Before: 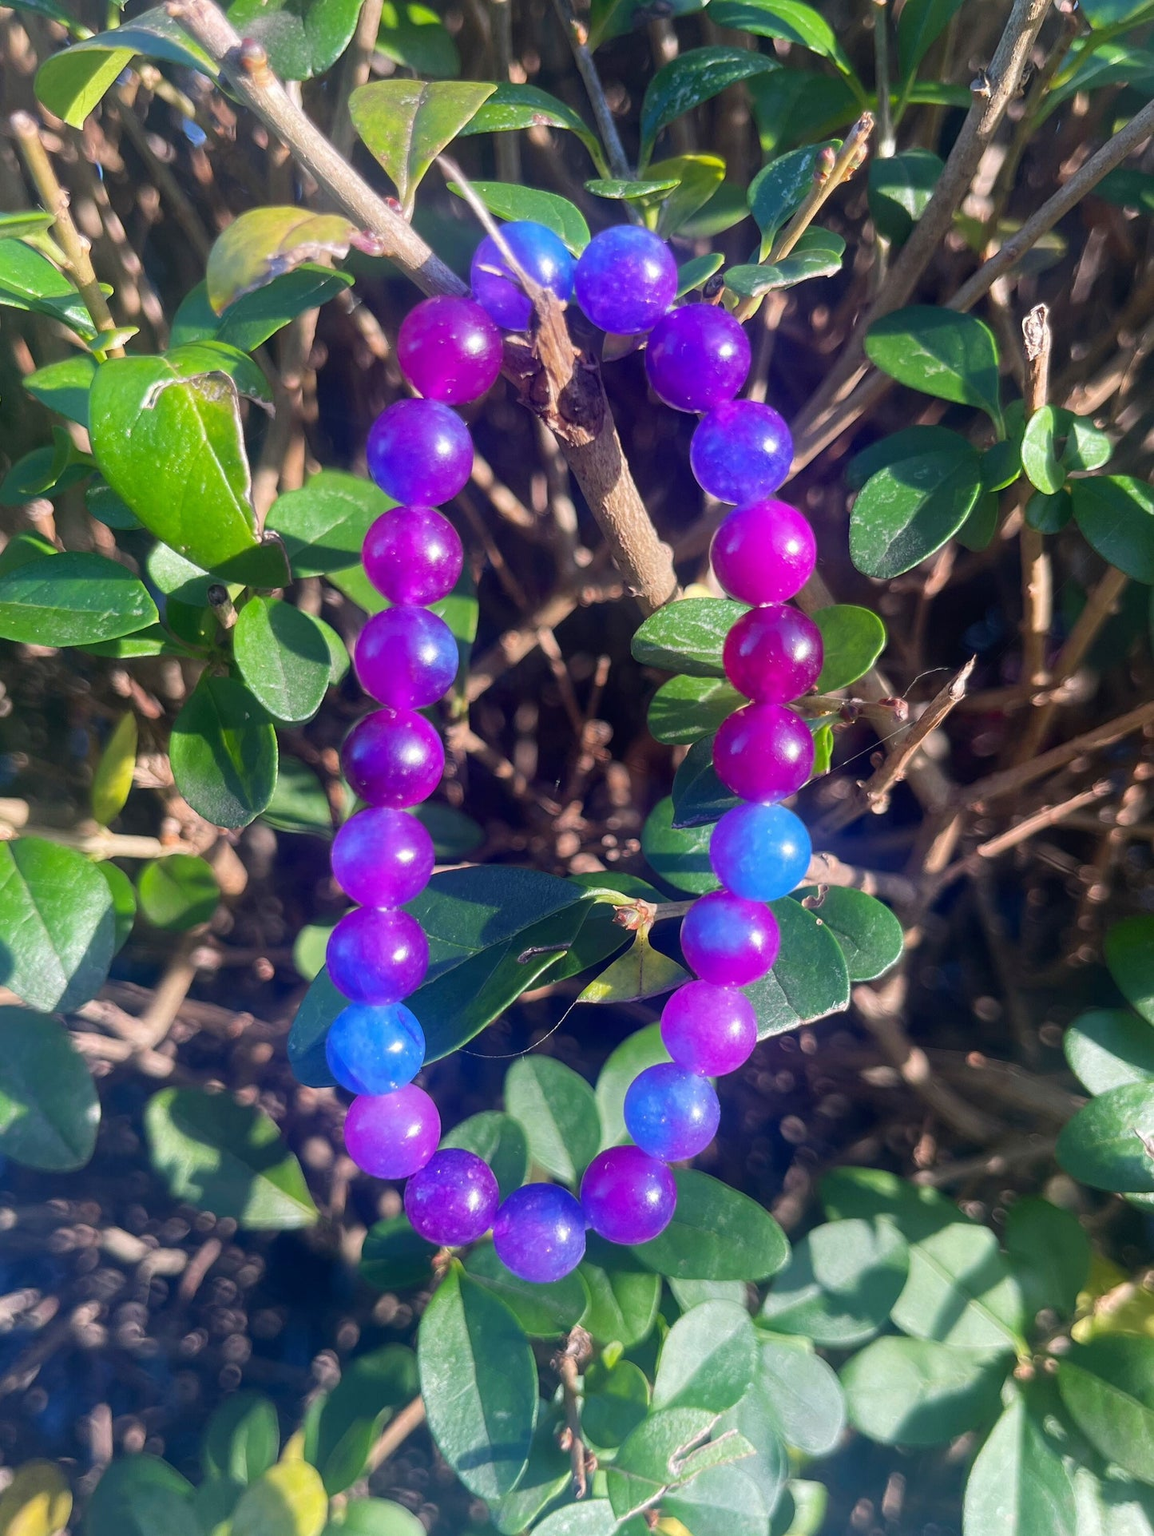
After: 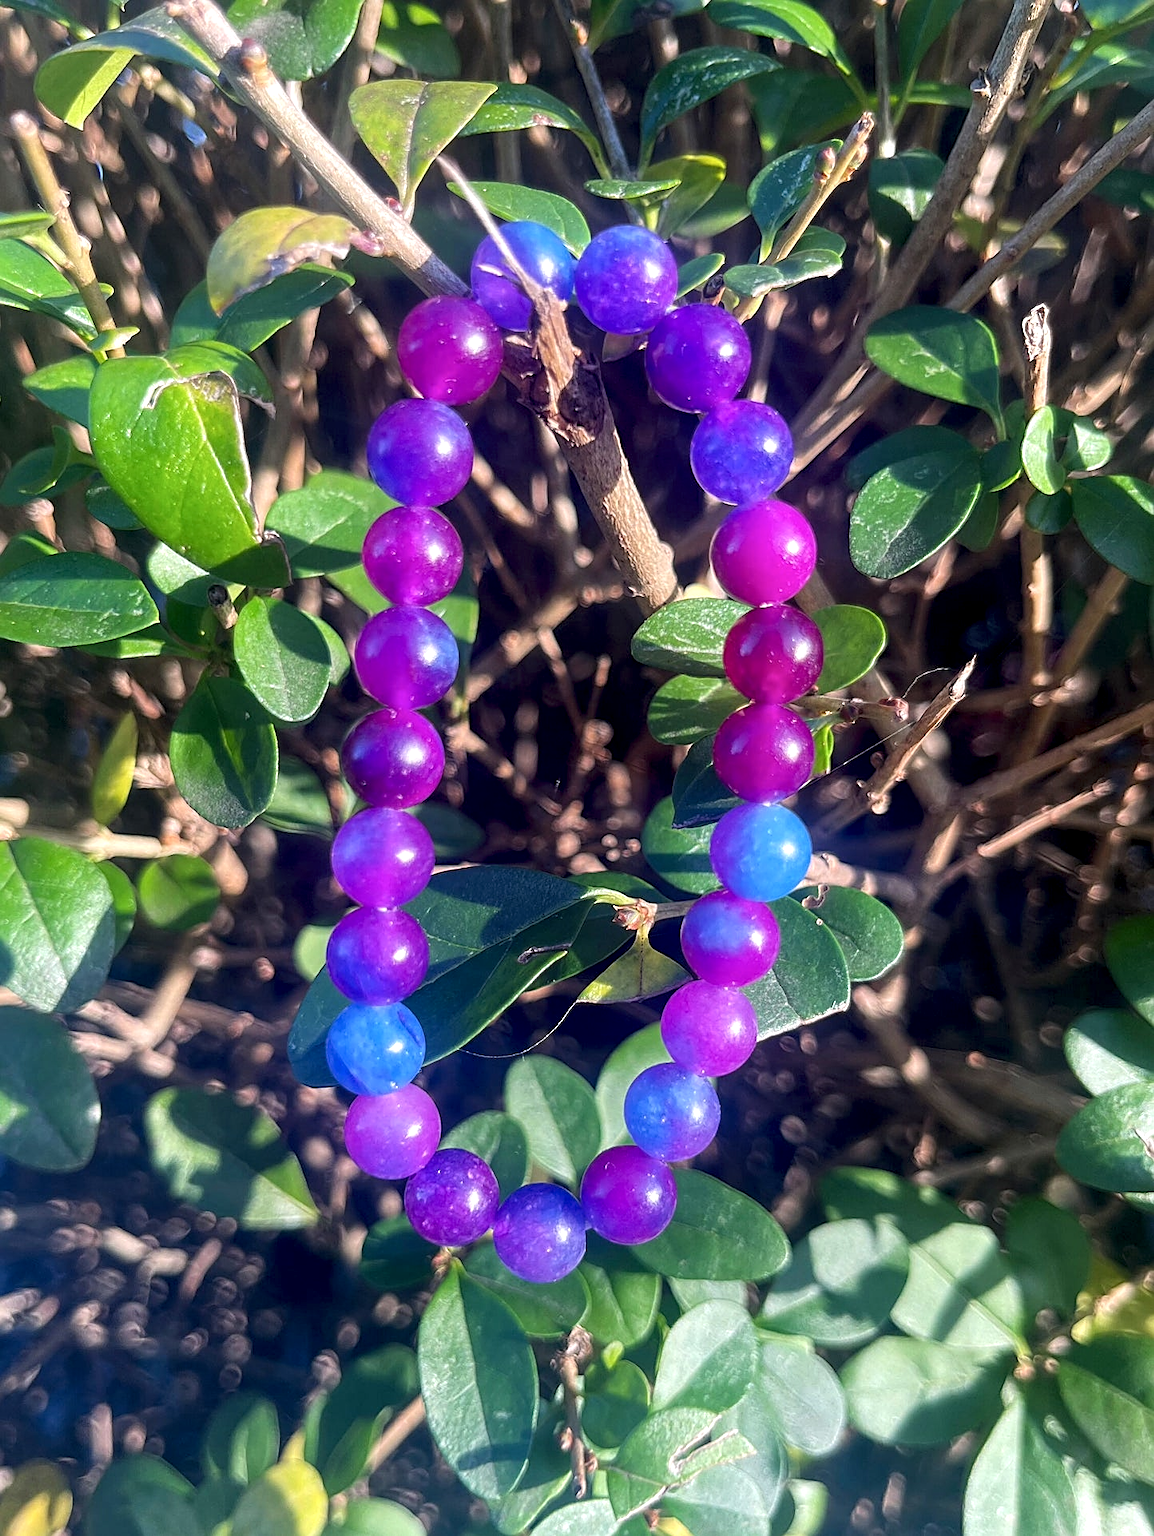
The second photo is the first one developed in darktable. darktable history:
sharpen: on, module defaults
local contrast: highlights 123%, shadows 126%, detail 140%, midtone range 0.254
